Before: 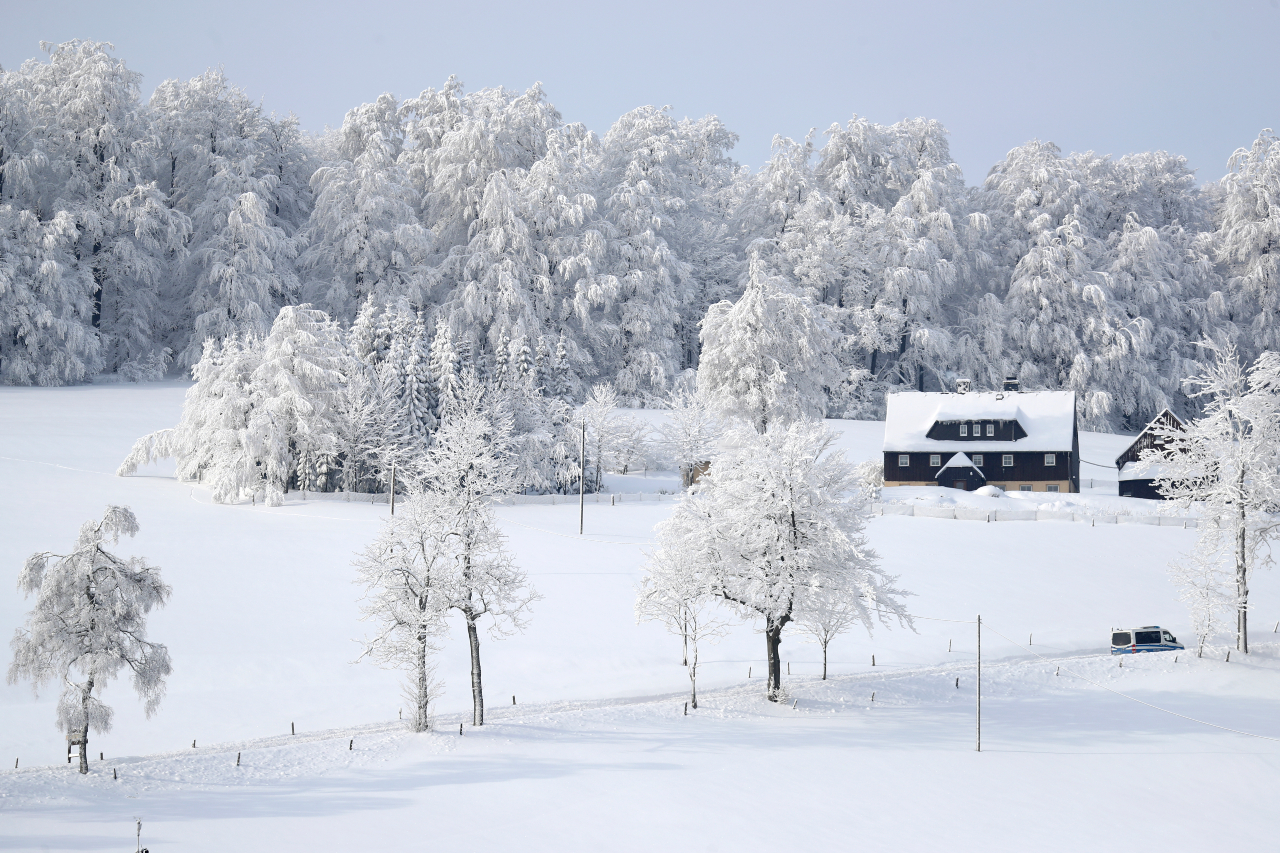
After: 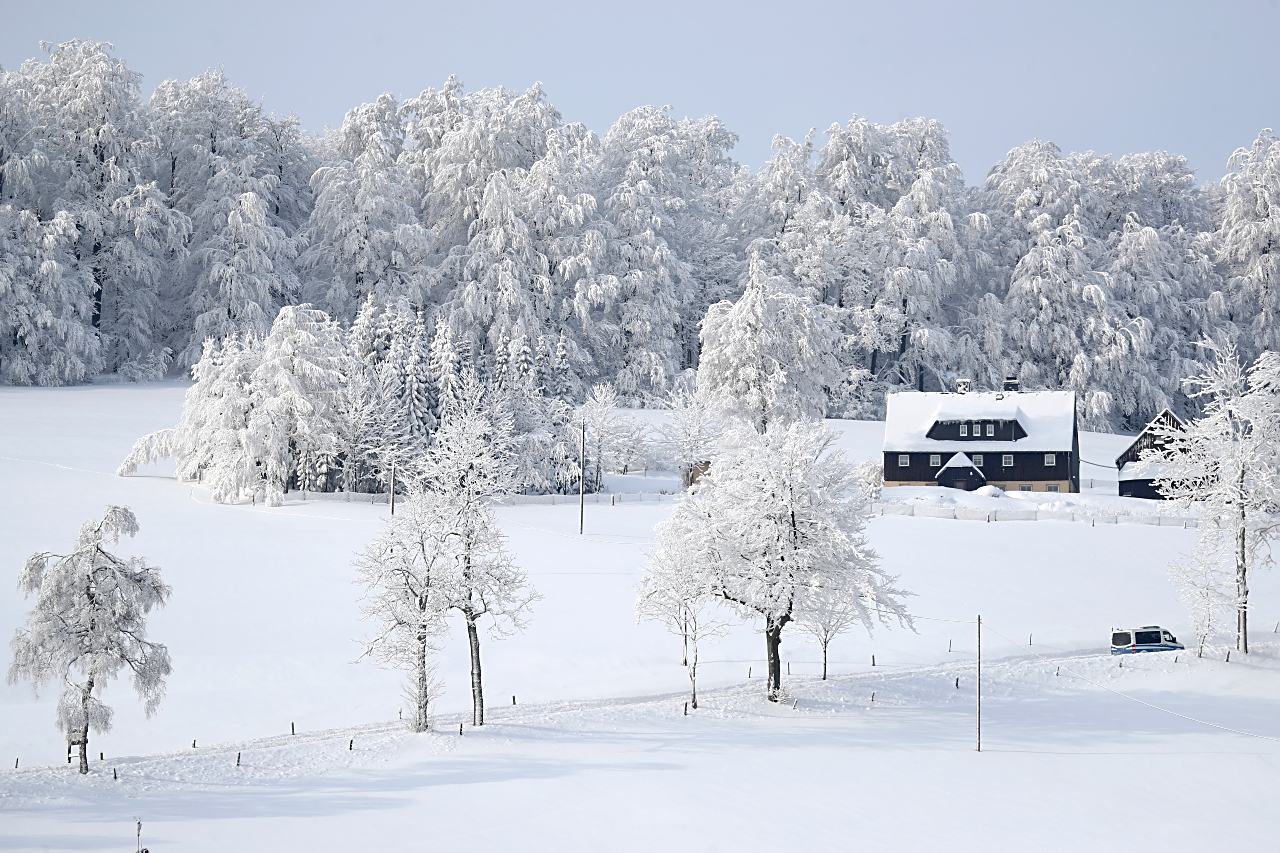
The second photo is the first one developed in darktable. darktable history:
sharpen: on, module defaults
rotate and perspective: crop left 0, crop top 0
